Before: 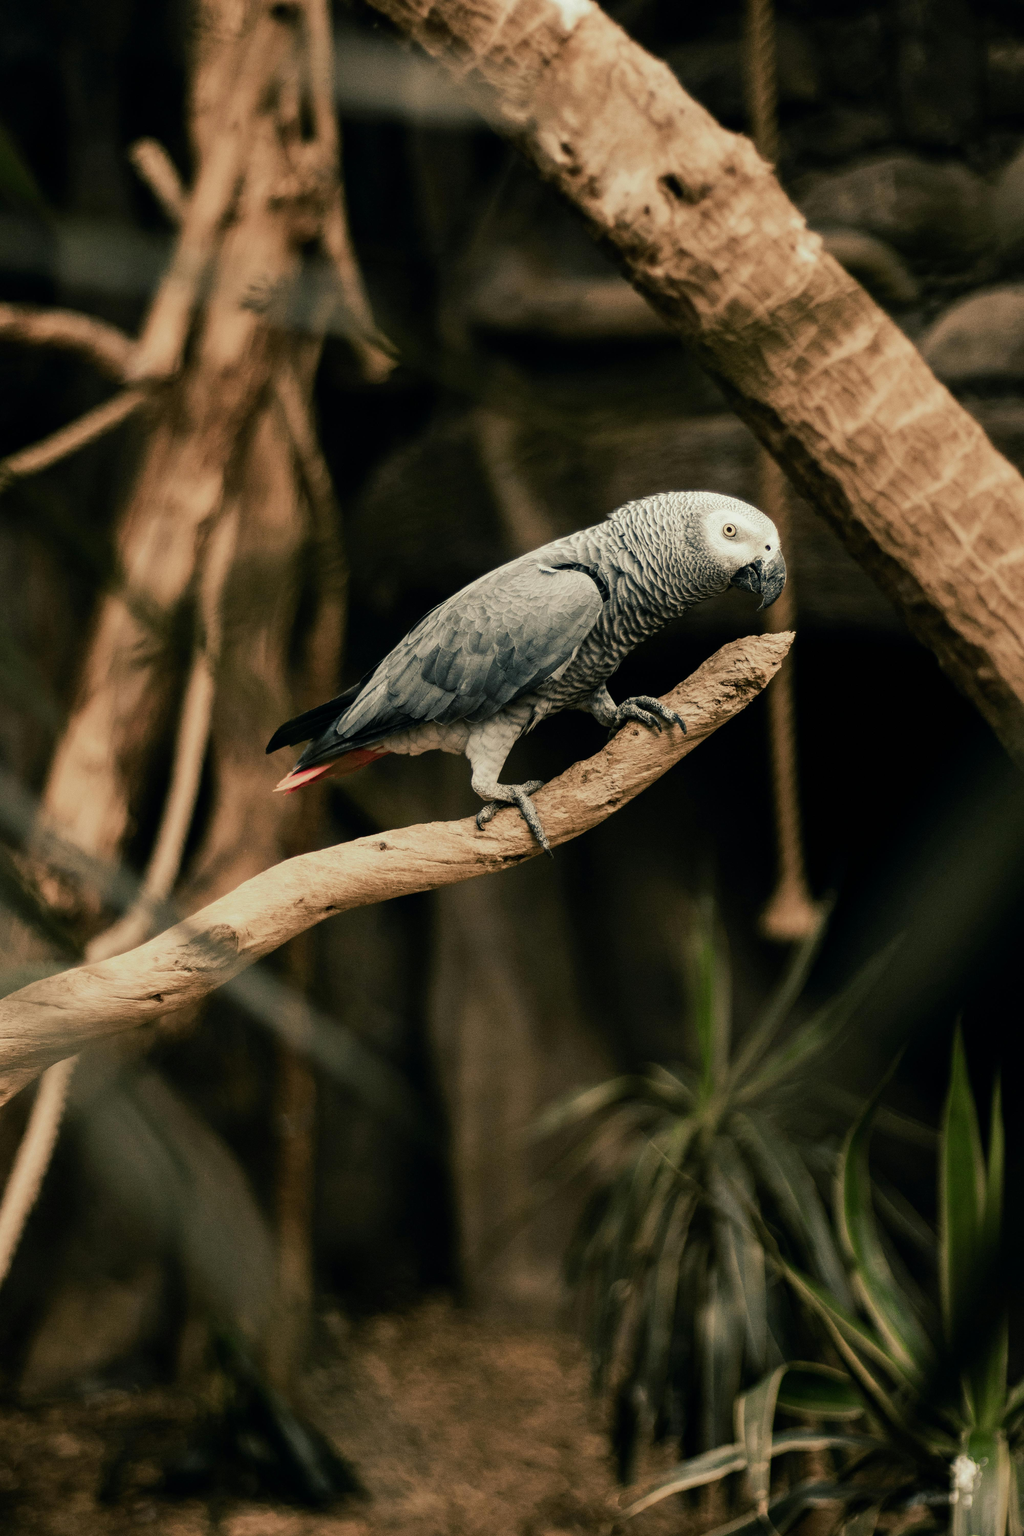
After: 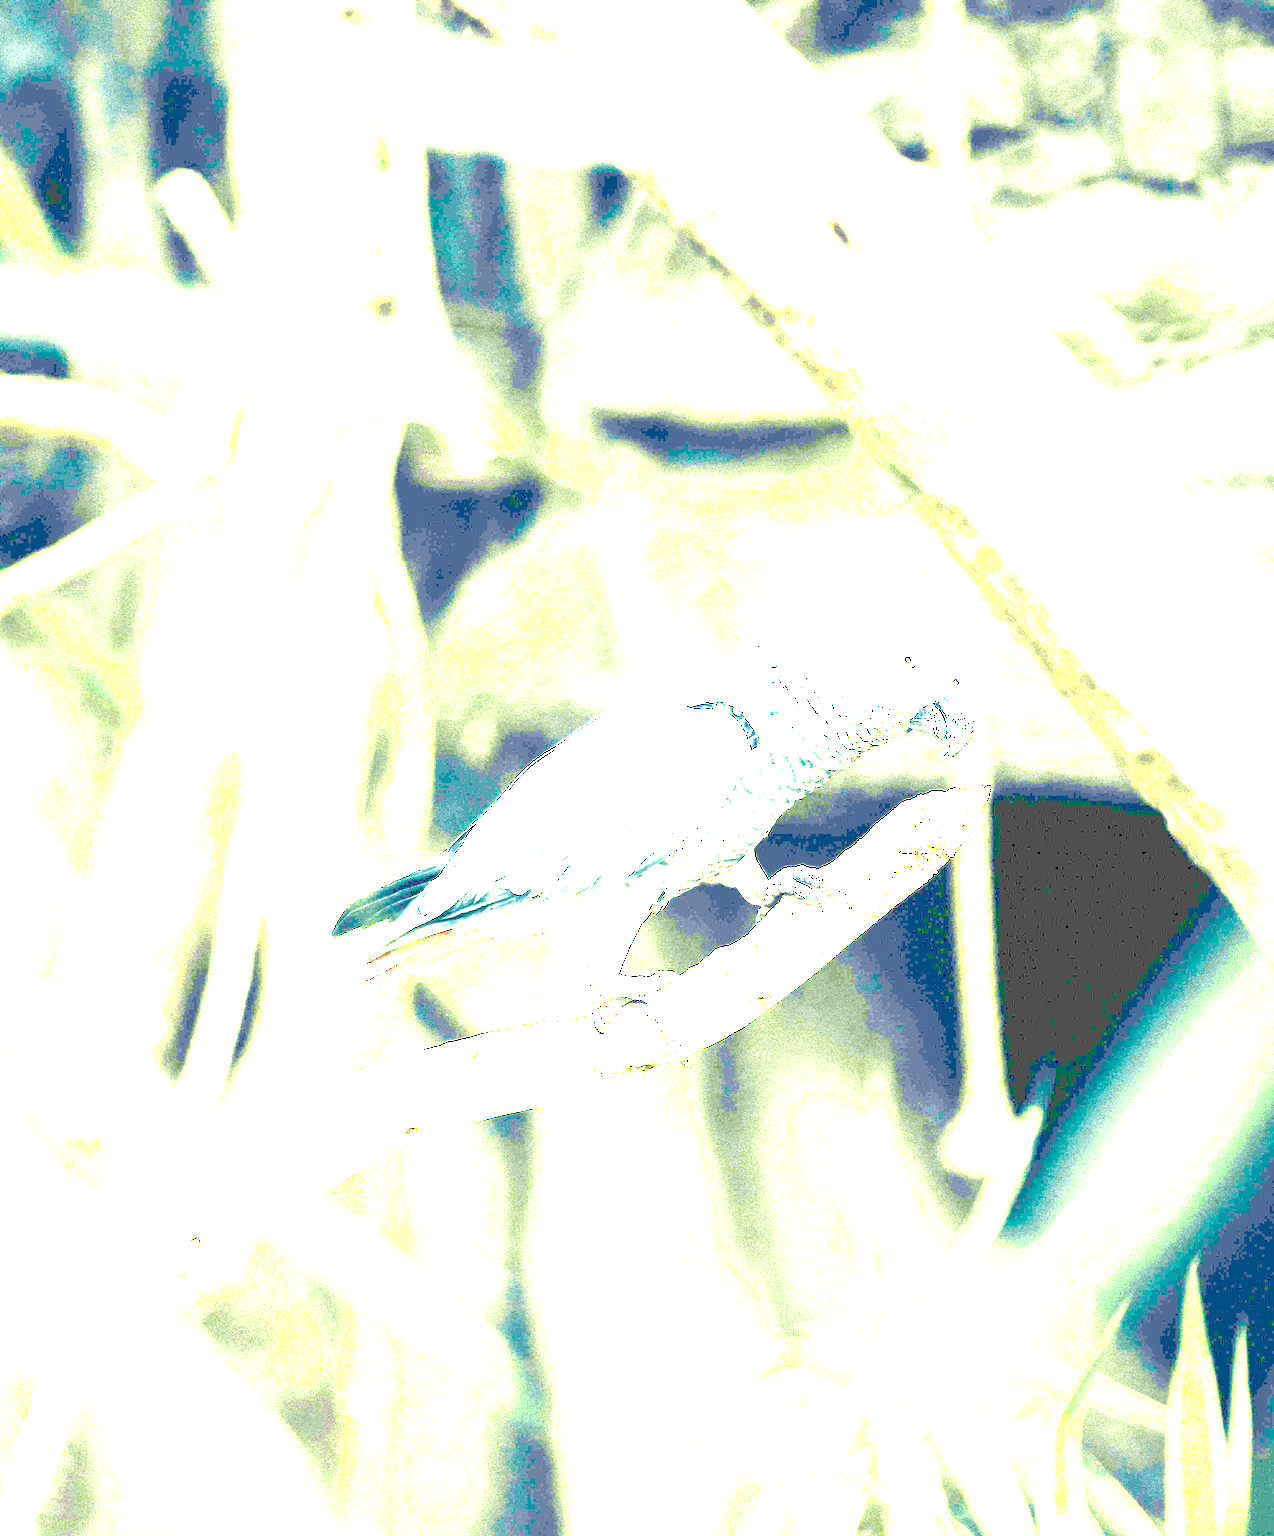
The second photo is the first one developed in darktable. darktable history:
exposure: exposure 8 EV, compensate highlight preservation false
crop: bottom 19.644%
